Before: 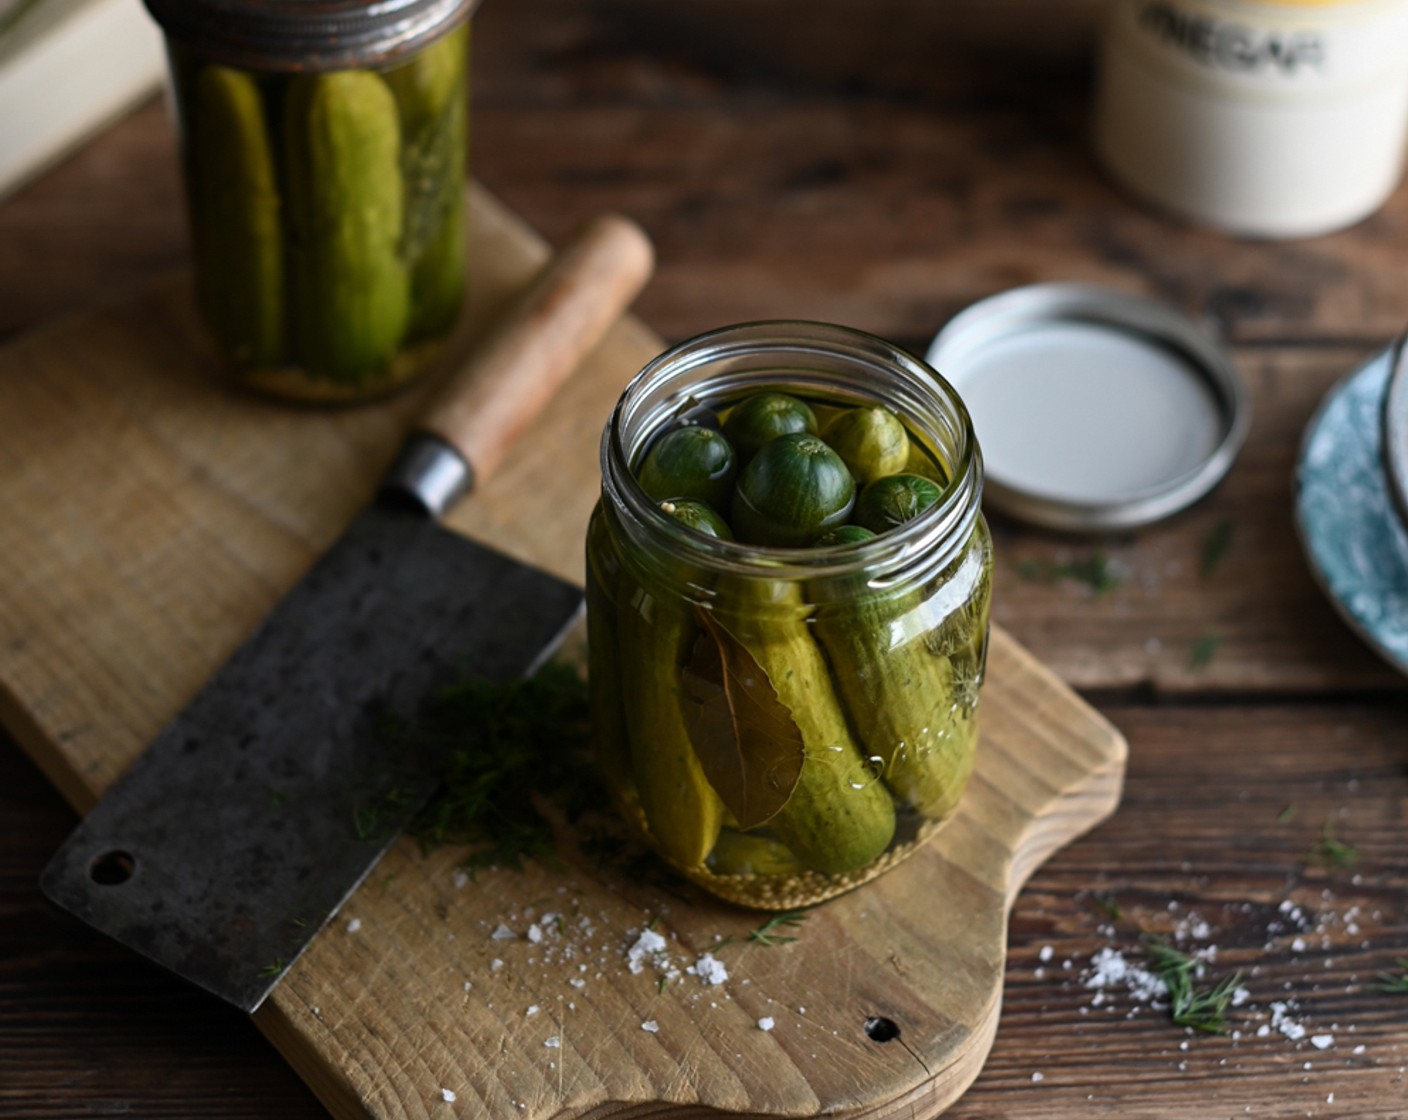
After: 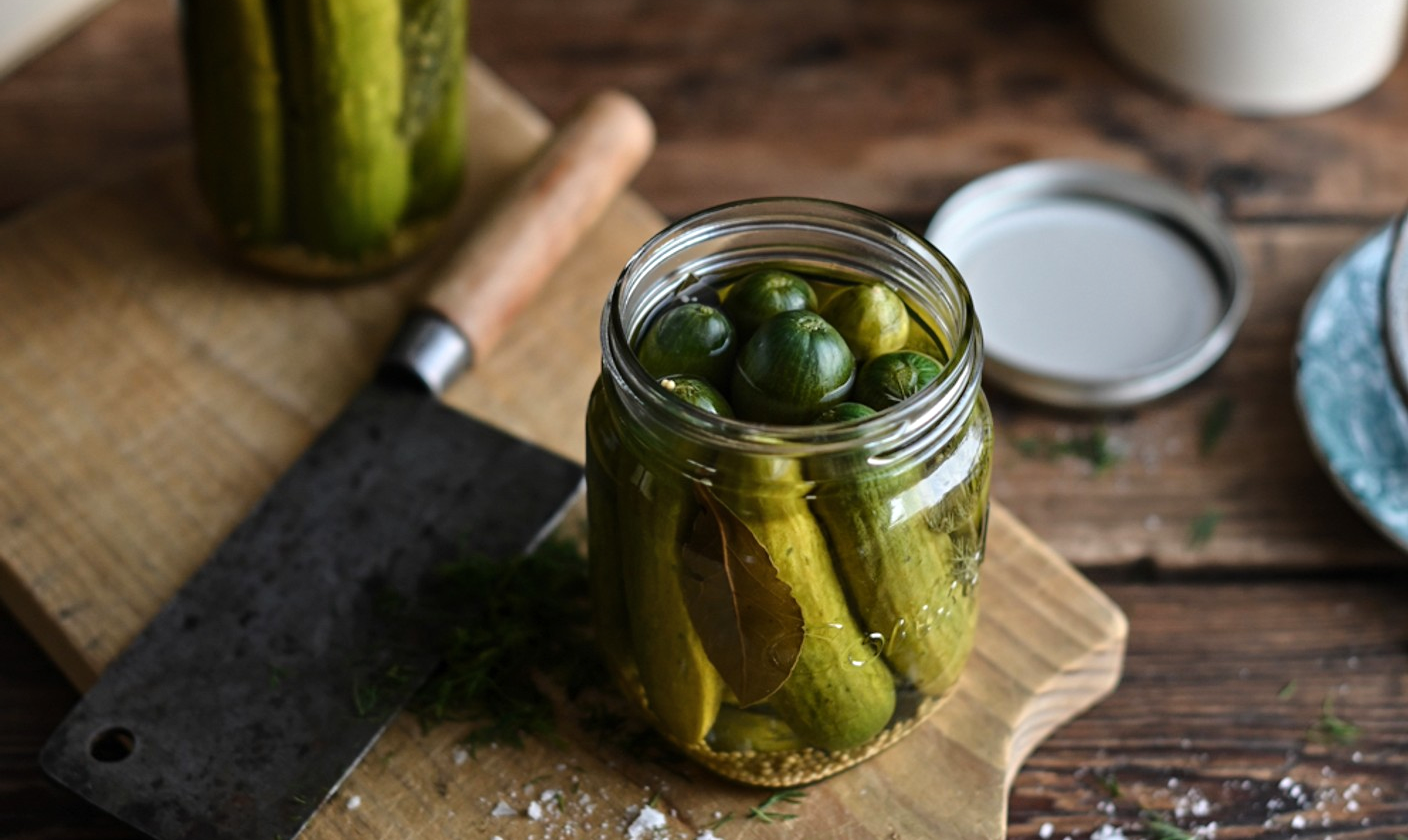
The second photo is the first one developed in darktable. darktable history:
tone equalizer: -8 EV 0.018 EV, -7 EV -0.013 EV, -6 EV 0.042 EV, -5 EV 0.041 EV, -4 EV 0.259 EV, -3 EV 0.634 EV, -2 EV 0.587 EV, -1 EV 0.211 EV, +0 EV 0.018 EV
crop: top 11.04%, bottom 13.873%
shadows and highlights: shadows 24.25, highlights -79.95, soften with gaussian
